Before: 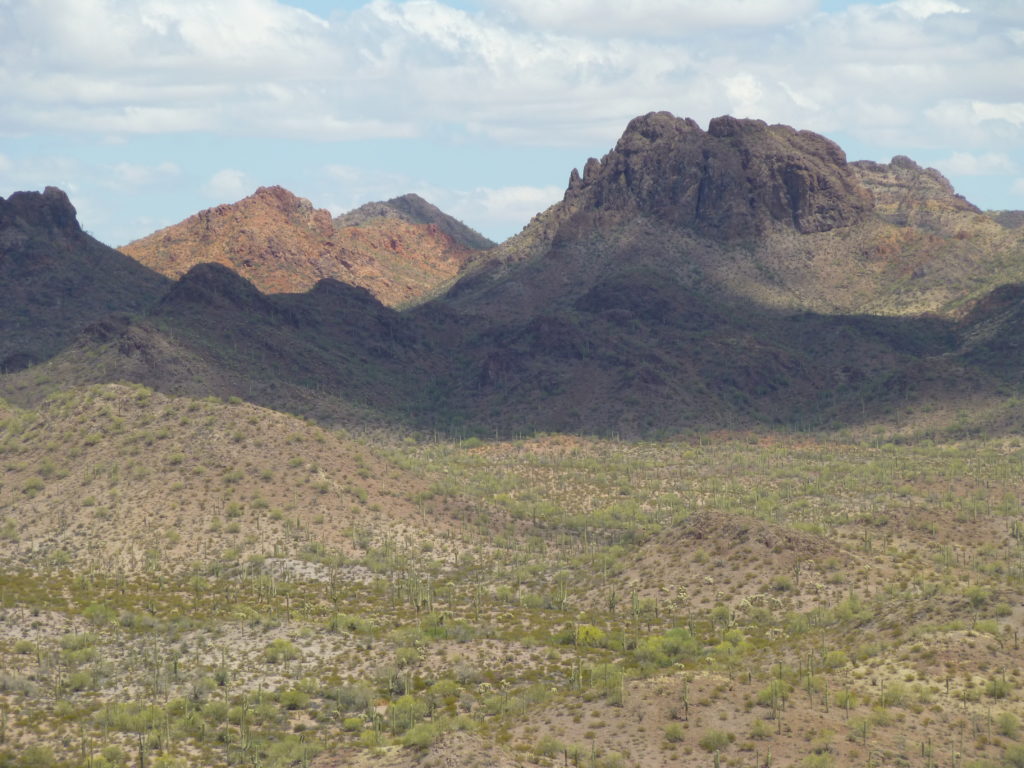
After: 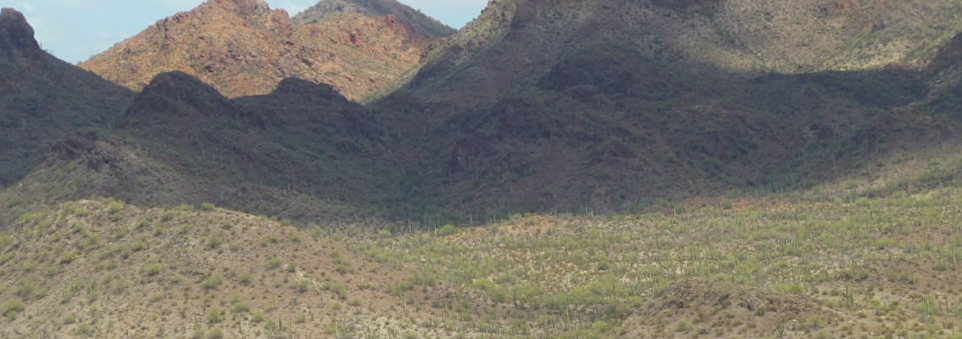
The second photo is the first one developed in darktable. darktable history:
shadows and highlights: shadows -40.15, highlights 62.88, soften with gaussian
sharpen: amount 0.2
crop and rotate: top 26.056%, bottom 25.543%
color balance: lift [1.004, 1.002, 1.002, 0.998], gamma [1, 1.007, 1.002, 0.993], gain [1, 0.977, 1.013, 1.023], contrast -3.64%
rotate and perspective: rotation -4.57°, crop left 0.054, crop right 0.944, crop top 0.087, crop bottom 0.914
